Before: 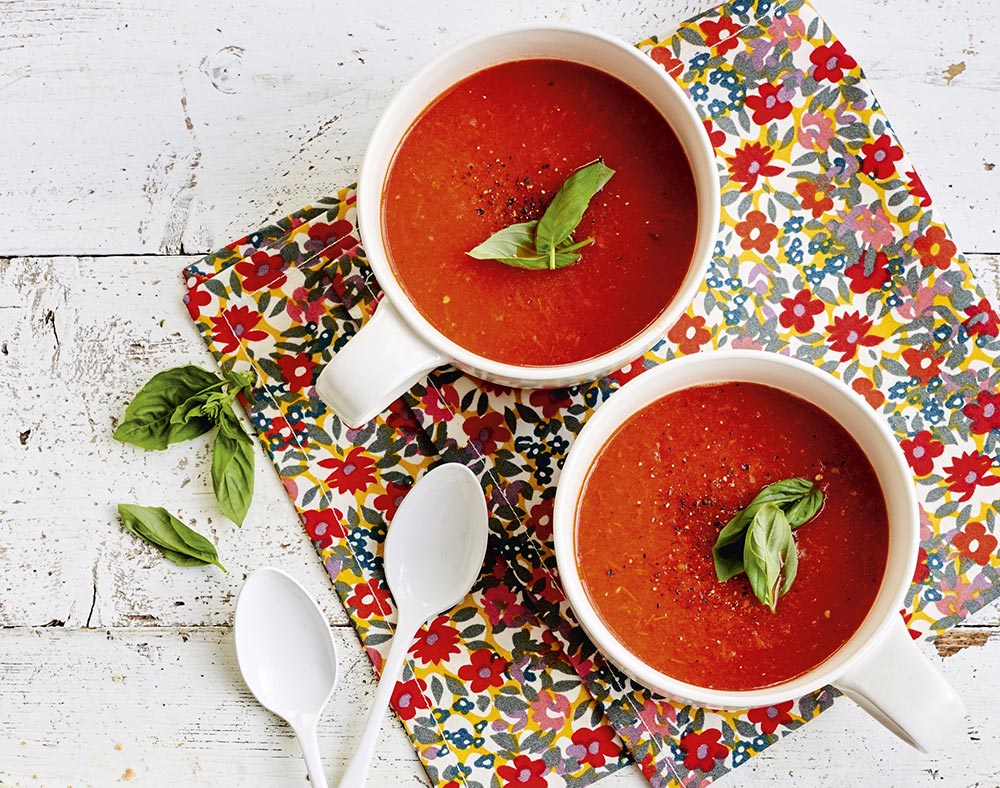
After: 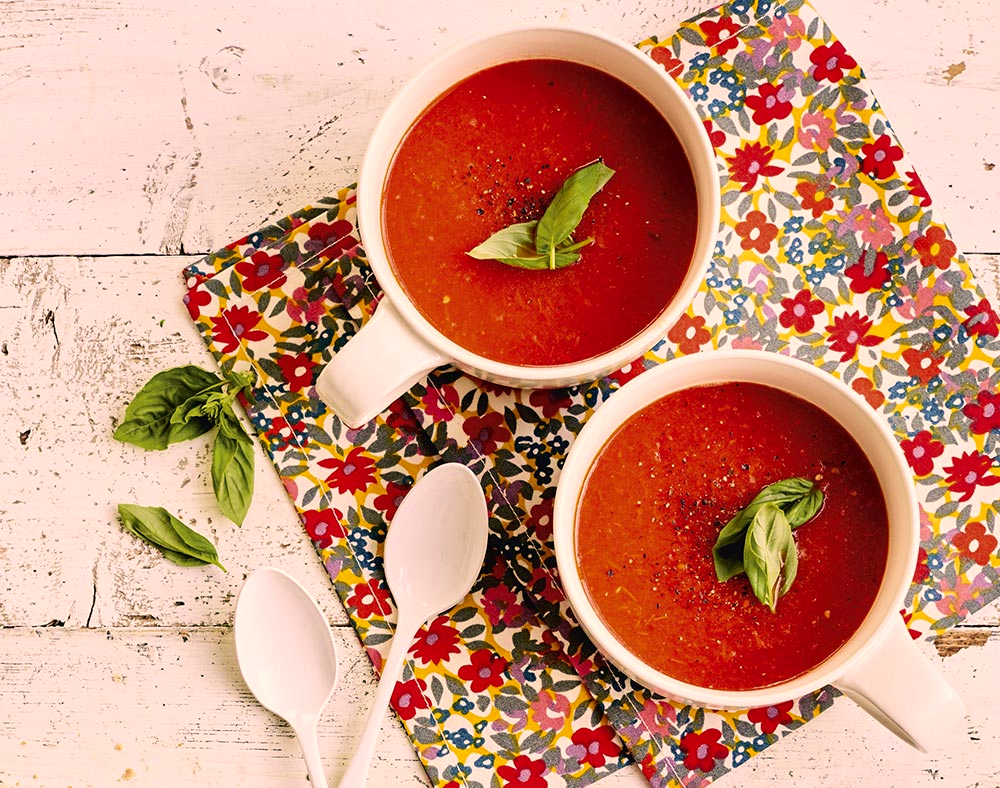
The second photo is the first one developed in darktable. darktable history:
color correction: highlights a* 11.72, highlights b* 11.72
velvia: on, module defaults
